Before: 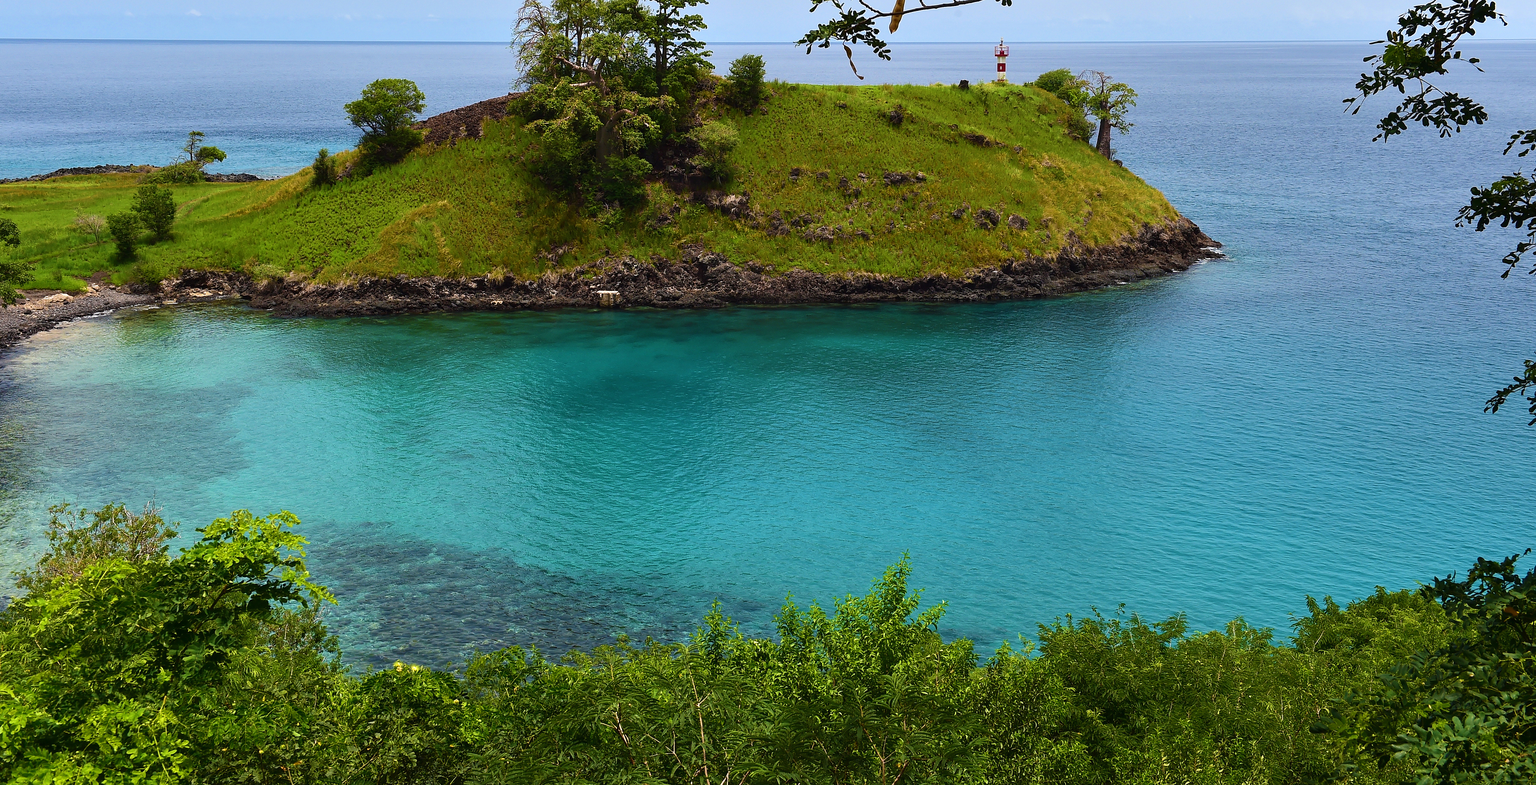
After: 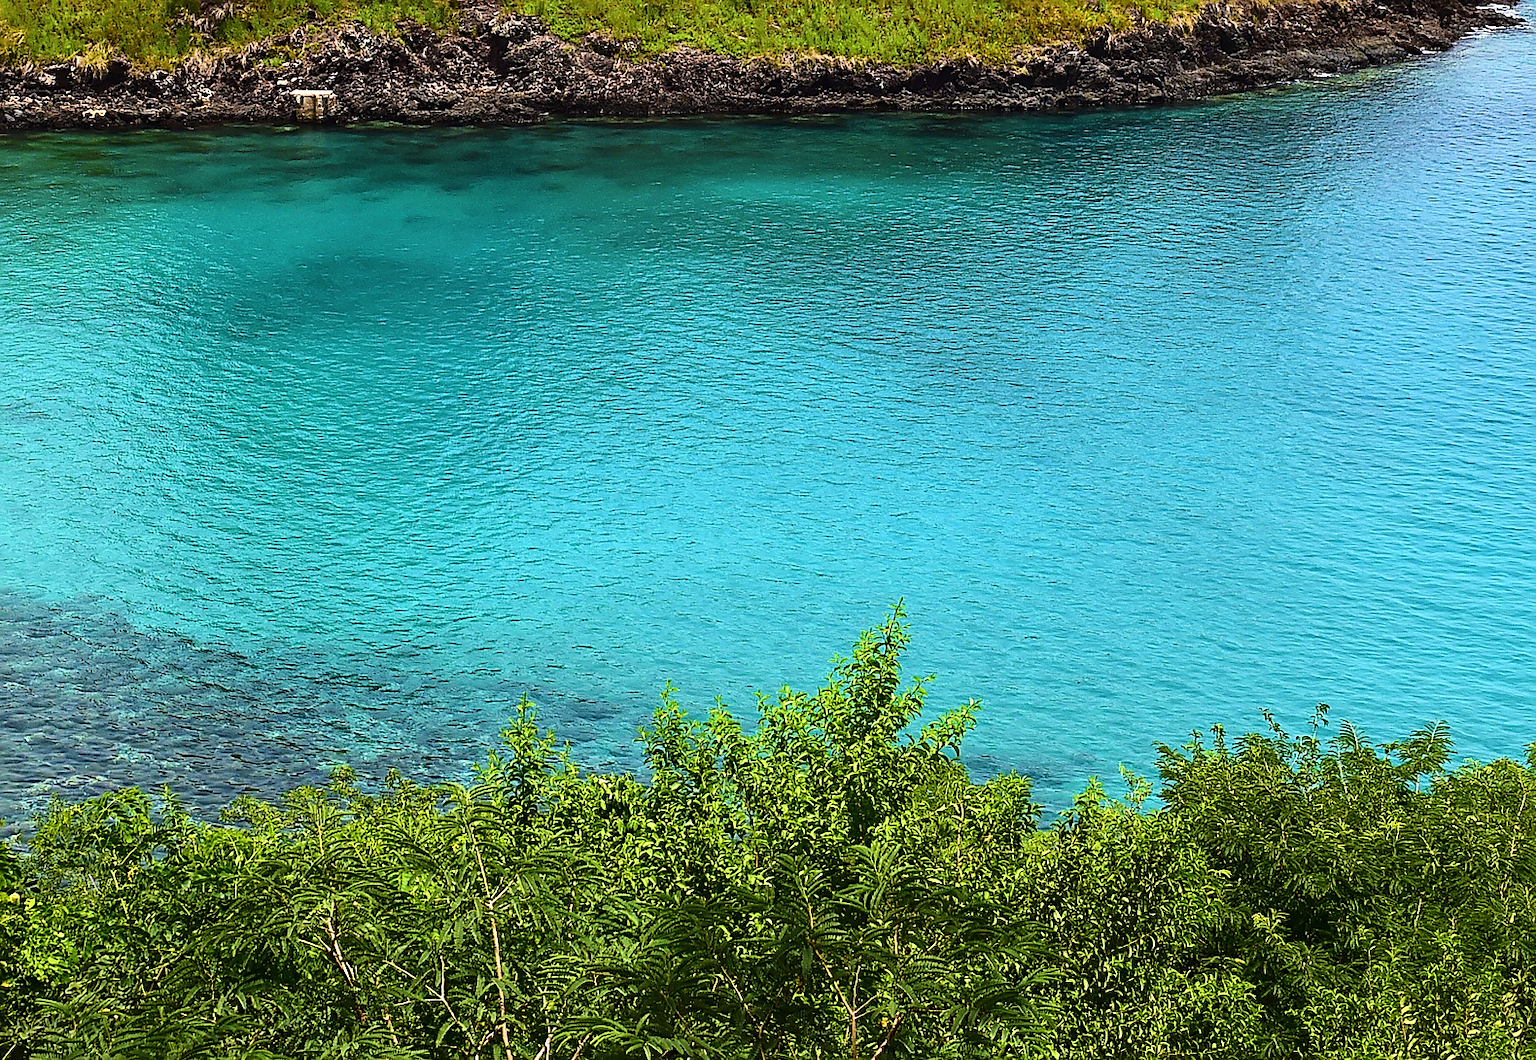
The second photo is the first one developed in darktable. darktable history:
sharpen: on, module defaults
crop and rotate: left 29.239%, top 31.246%, right 19.85%
base curve: curves: ch0 [(0, 0) (0.028, 0.03) (0.121, 0.232) (0.46, 0.748) (0.859, 0.968) (1, 1)]
